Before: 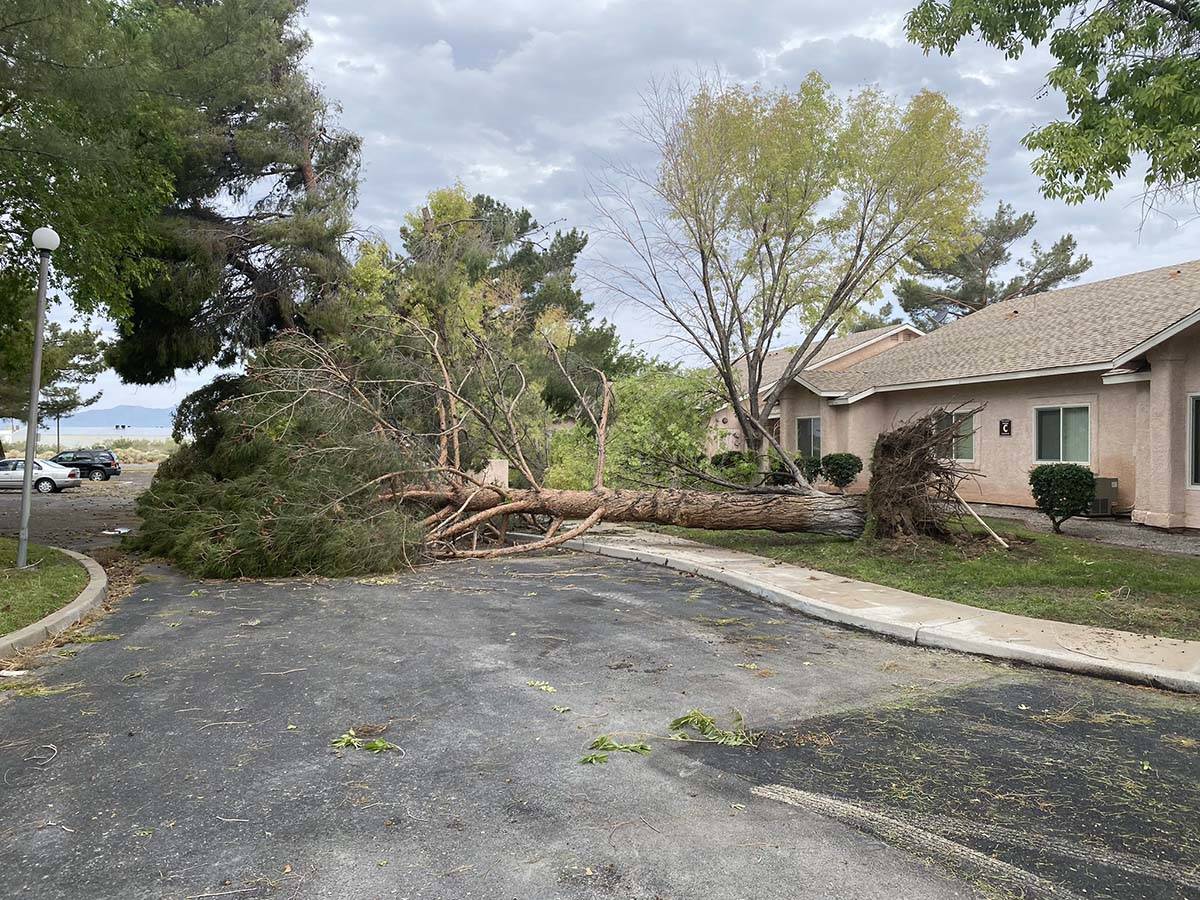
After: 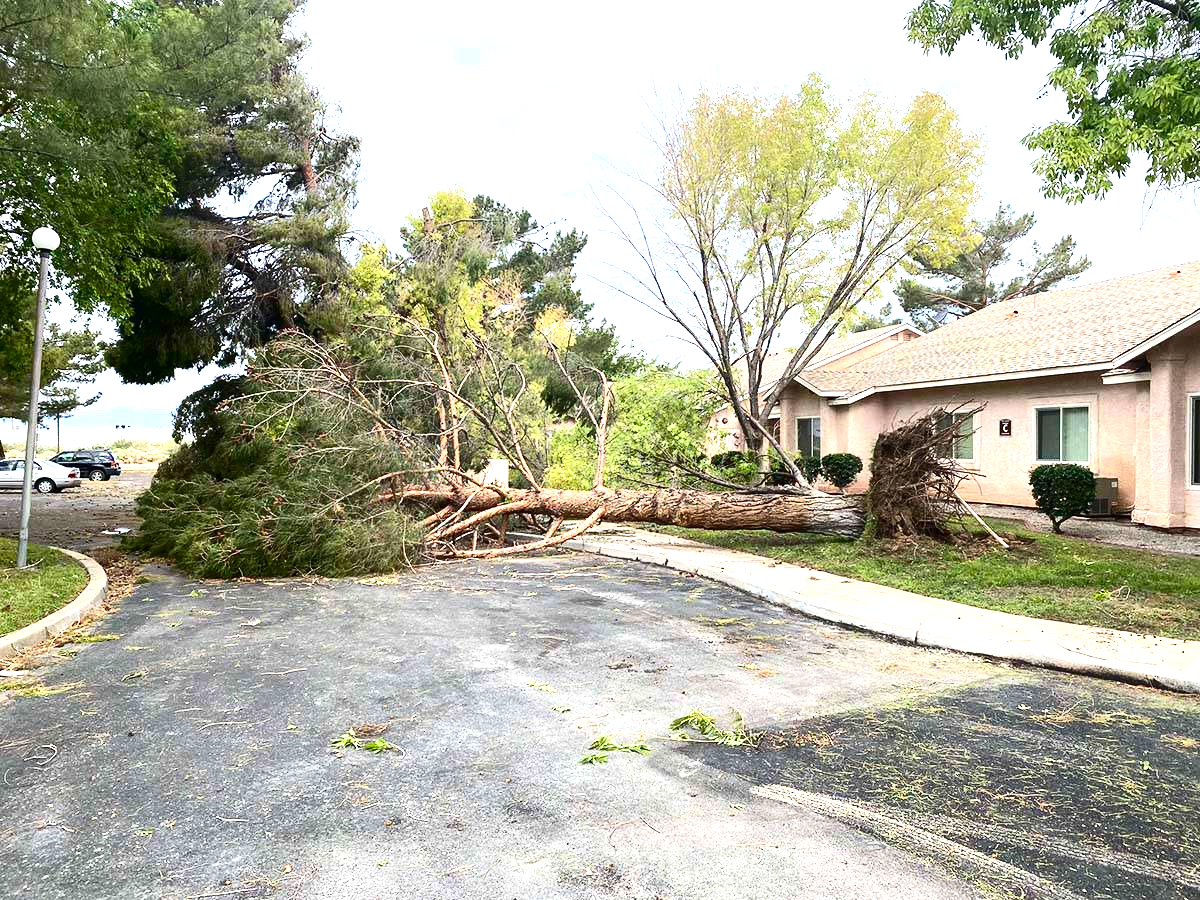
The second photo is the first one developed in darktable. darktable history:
exposure: black level correction 0, exposure 1.199 EV, compensate highlight preservation false
color correction: highlights b* 0.055
contrast brightness saturation: contrast 0.2, brightness -0.11, saturation 0.097
